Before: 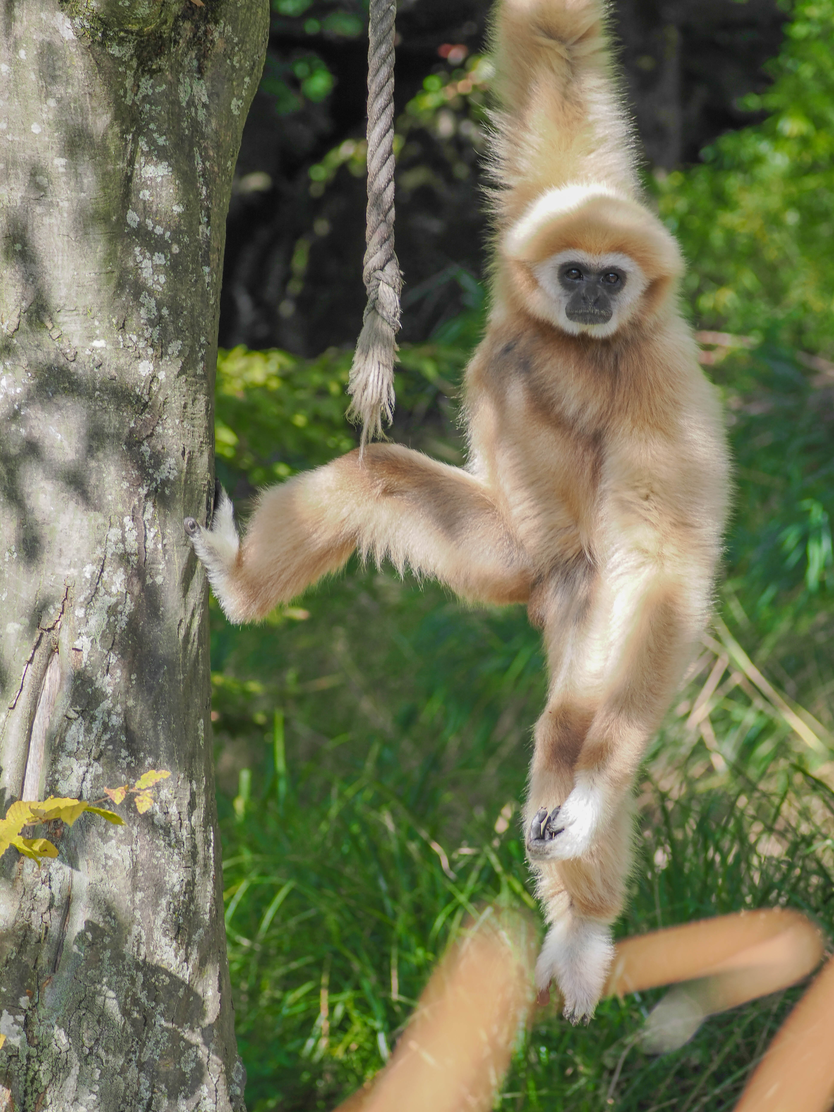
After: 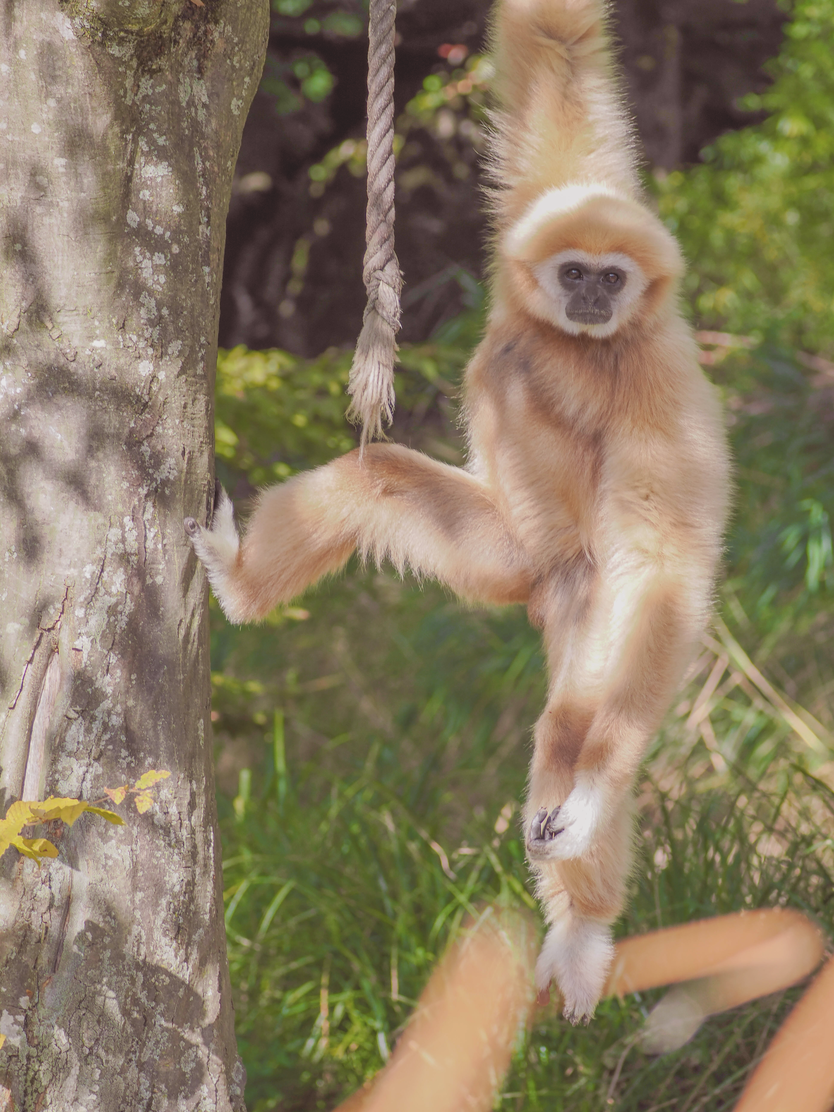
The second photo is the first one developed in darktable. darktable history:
rgb levels: mode RGB, independent channels, levels [[0, 0.474, 1], [0, 0.5, 1], [0, 0.5, 1]]
contrast brightness saturation: contrast -0.15, brightness 0.05, saturation -0.12
